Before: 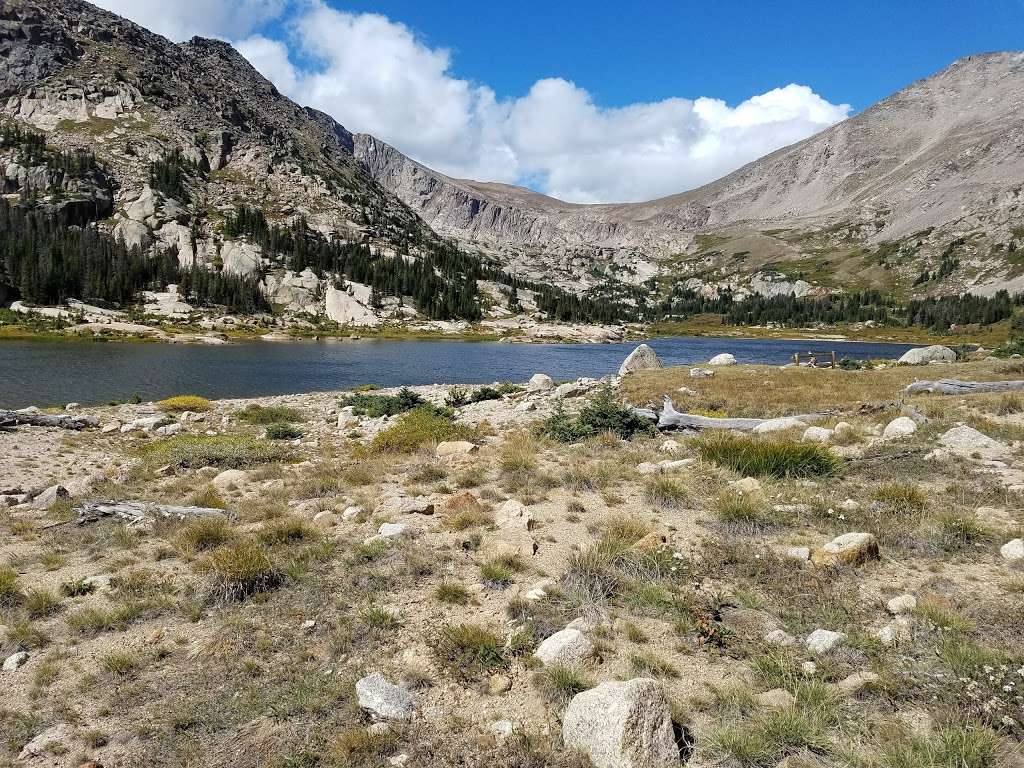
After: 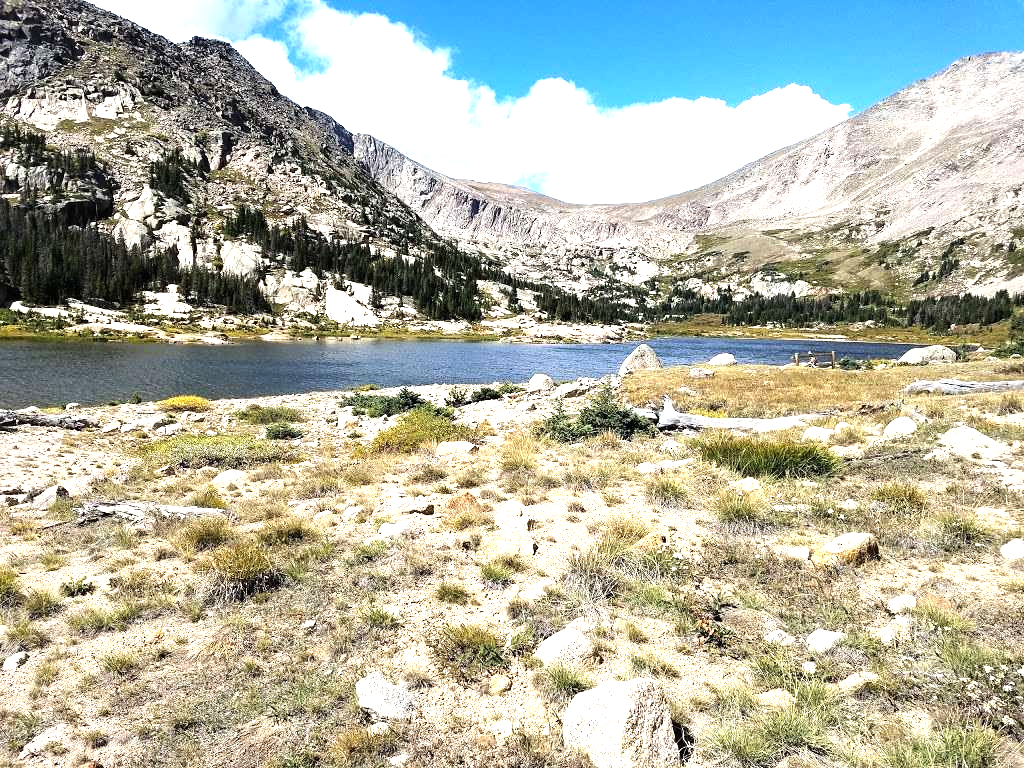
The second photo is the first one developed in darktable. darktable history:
exposure: black level correction 0, exposure 0.696 EV, compensate highlight preservation false
tone equalizer: -8 EV -0.749 EV, -7 EV -0.701 EV, -6 EV -0.617 EV, -5 EV -0.404 EV, -3 EV 0.402 EV, -2 EV 0.6 EV, -1 EV 0.676 EV, +0 EV 0.773 EV, edges refinement/feathering 500, mask exposure compensation -1.57 EV, preserve details no
